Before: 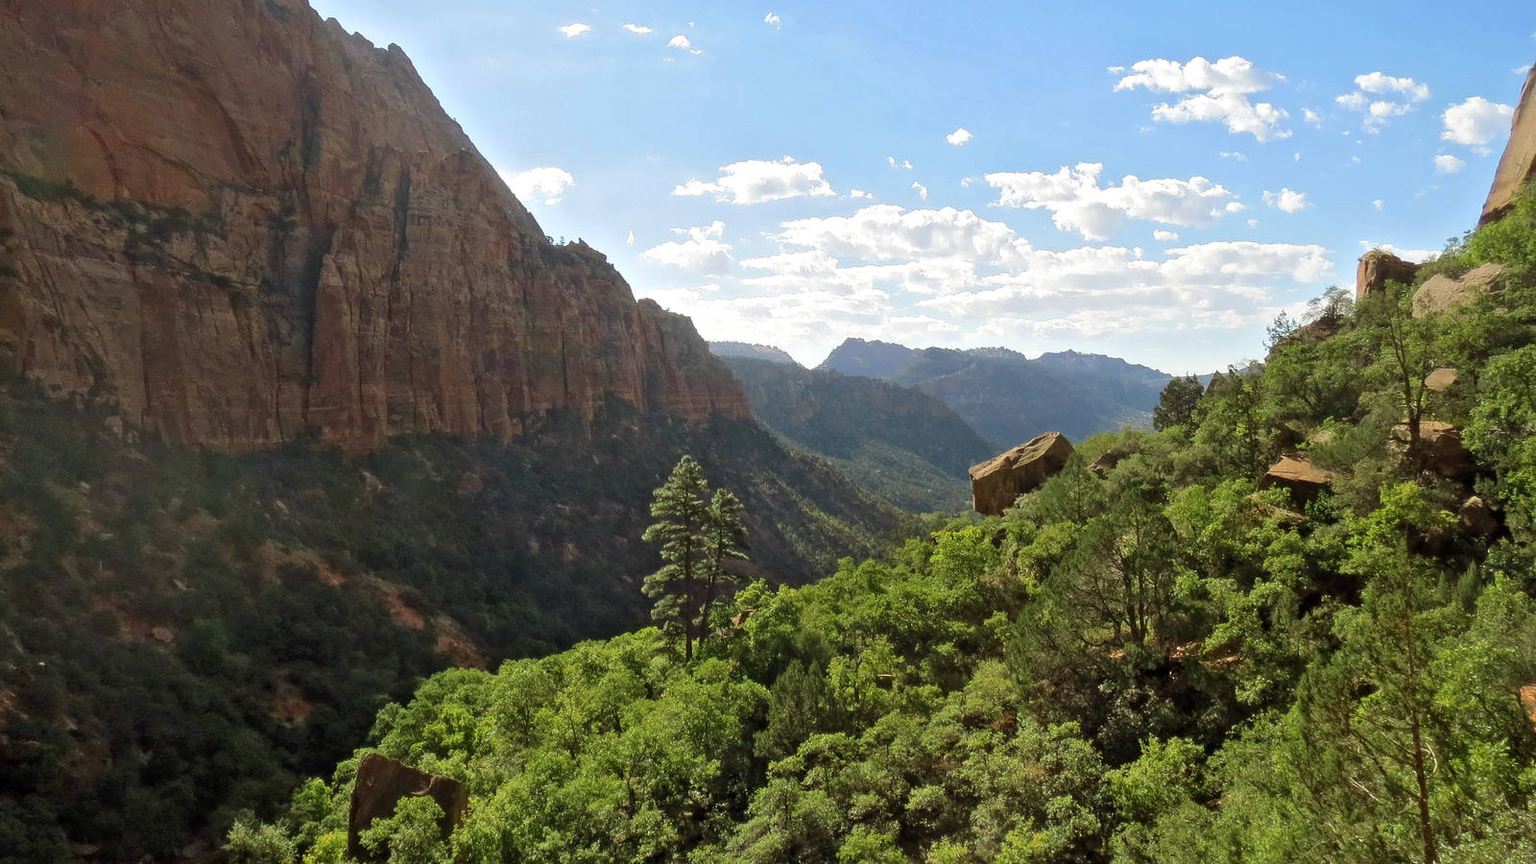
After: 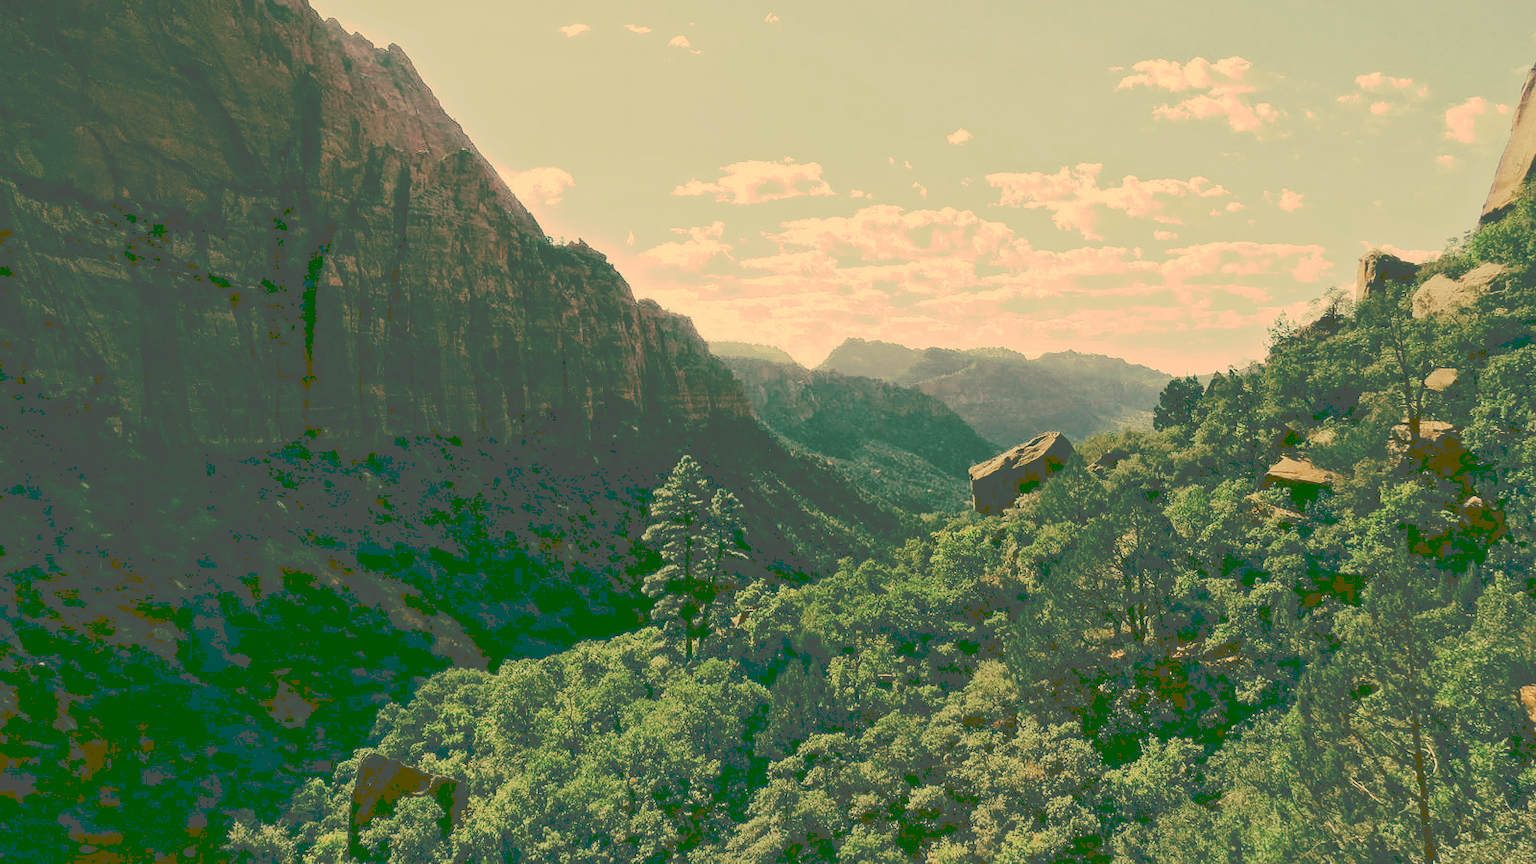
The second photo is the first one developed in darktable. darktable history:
tone curve: curves: ch0 [(0, 0) (0.003, 0.309) (0.011, 0.309) (0.025, 0.309) (0.044, 0.309) (0.069, 0.306) (0.1, 0.306) (0.136, 0.308) (0.177, 0.31) (0.224, 0.311) (0.277, 0.333) (0.335, 0.381) (0.399, 0.467) (0.468, 0.572) (0.543, 0.672) (0.623, 0.744) (0.709, 0.795) (0.801, 0.819) (0.898, 0.845) (1, 1)], preserve colors none
color look up table: target L [93.11, 87.74, 89.46, 77.92, 78.09, 62.79, 65.22, 55.36, 52.11, 48.43, 42.34, 23.58, 20.46, 203.09, 83.82, 73.54, 76.16, 66.55, 61.81, 67.96, 55.91, 49.31, 38.18, 31.65, 34.18, 15.4, 20.35, 97.17, 91.42, 79.5, 87.54, 72.39, 62.44, 64.45, 57.13, 77.18, 49.86, 34.83, 36.61, 29.98, 20.53, 24.89, 12.61, 65.34, 62.07, 54, 48.05, 40.25, 23.8], target a [12.39, 10.24, 7.982, -30.99, -38.35, -38.34, -10.84, -18.5, -26.3, -36.79, -11.2, -69.57, -62.68, 0, 20.05, 31.25, 38.45, 40.34, 16.28, 46.62, 6.306, 25.53, 1.848, -2.144, 14.18, -49.46, -62.47, 13.7, 28.27, 9.417, 35.01, 20.71, 1.36, 1.815, 40.92, 27.74, 18.98, -0.65, 12.5, 4.344, -62.82, 3.03, -41.19, -19.67, -5.715, -13.65, -19.14, -6.979, -64.52], target b [68.51, 56.11, 65.48, 43.77, 48.16, 36.68, 31.11, 34.7, 20.76, 28.18, 22.12, 39.77, 34.38, -0.002, 53.32, 49.85, 43.02, 41.09, 29.62, 38.24, 34.81, 16.85, 10.46, 53.66, 58.01, 25.66, 34.19, 64.36, 59.2, 40.17, 53.45, 35.99, 25.09, 16.69, 17.77, 37.99, 8.851, -4.988, -15.79, -15.7, 34.49, -1.336, 20.82, 22.63, 20.68, 7.313, 12.09, 1.145, -1.802], num patches 49
